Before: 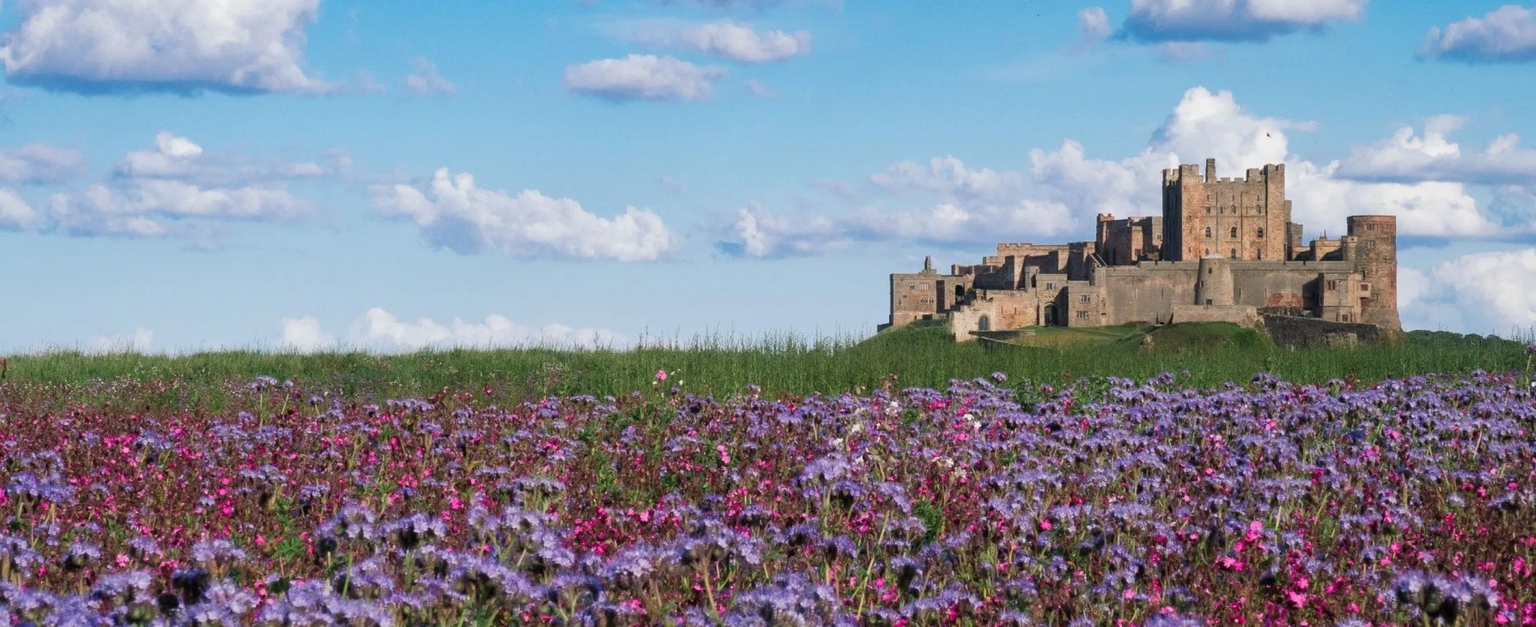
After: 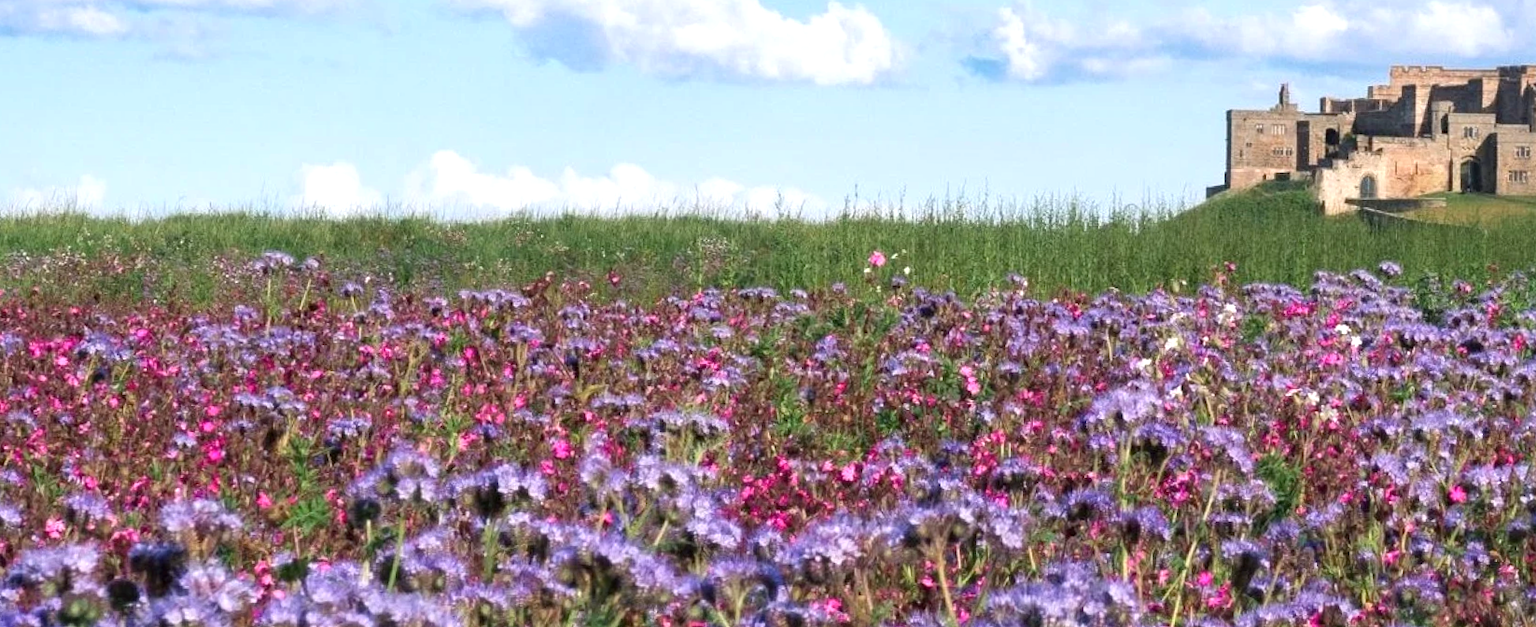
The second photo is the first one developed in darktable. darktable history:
crop and rotate: angle -0.82°, left 3.85%, top 31.828%, right 27.992%
exposure: exposure 0.648 EV, compensate highlight preservation false
